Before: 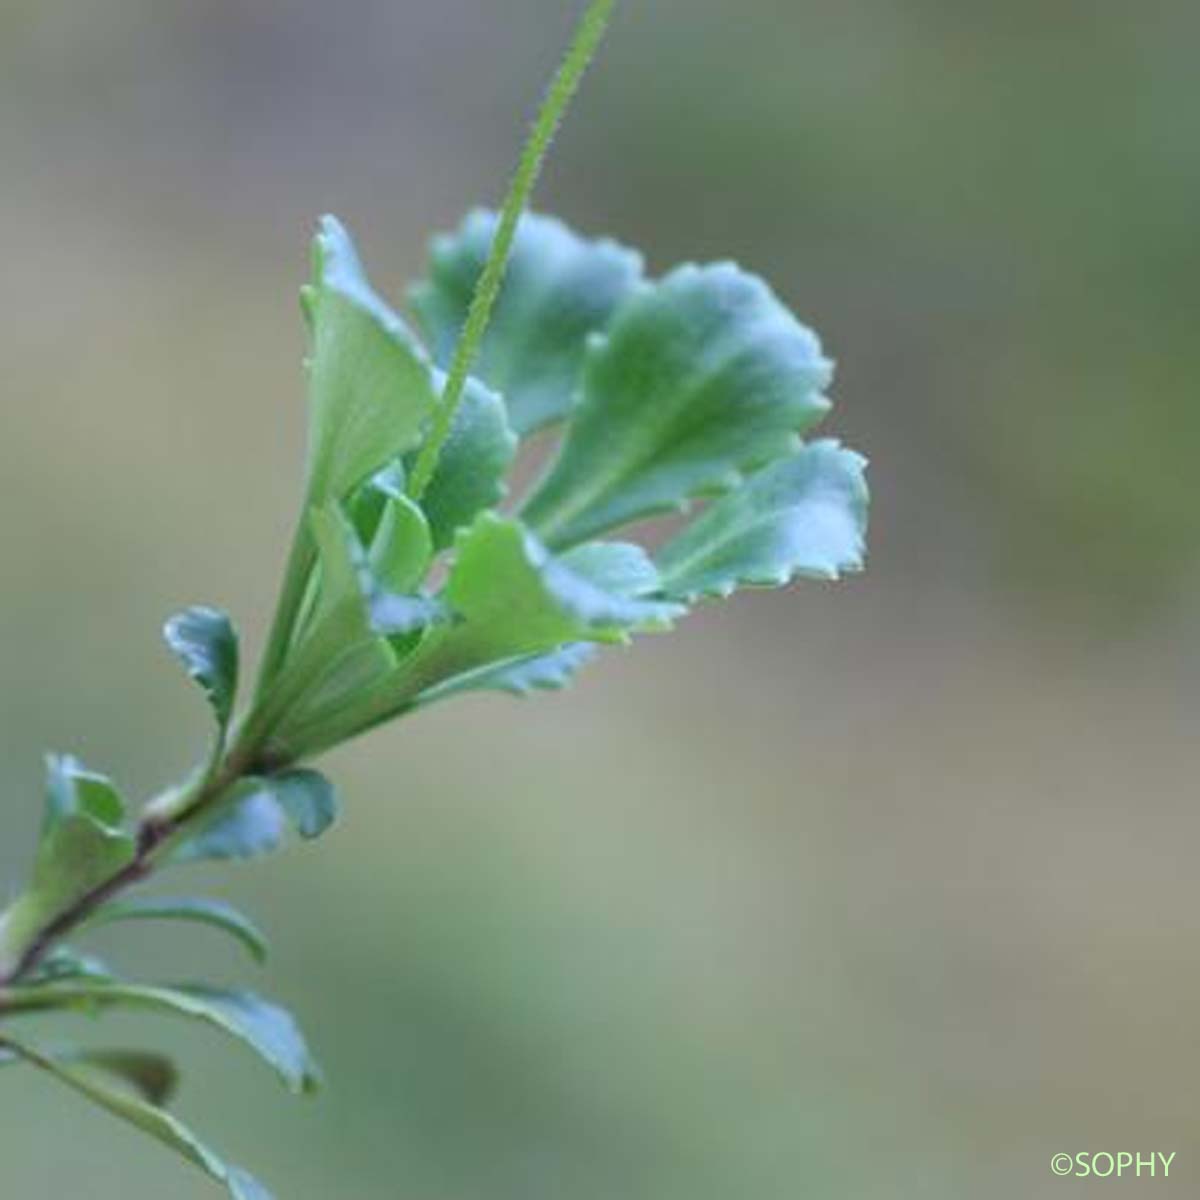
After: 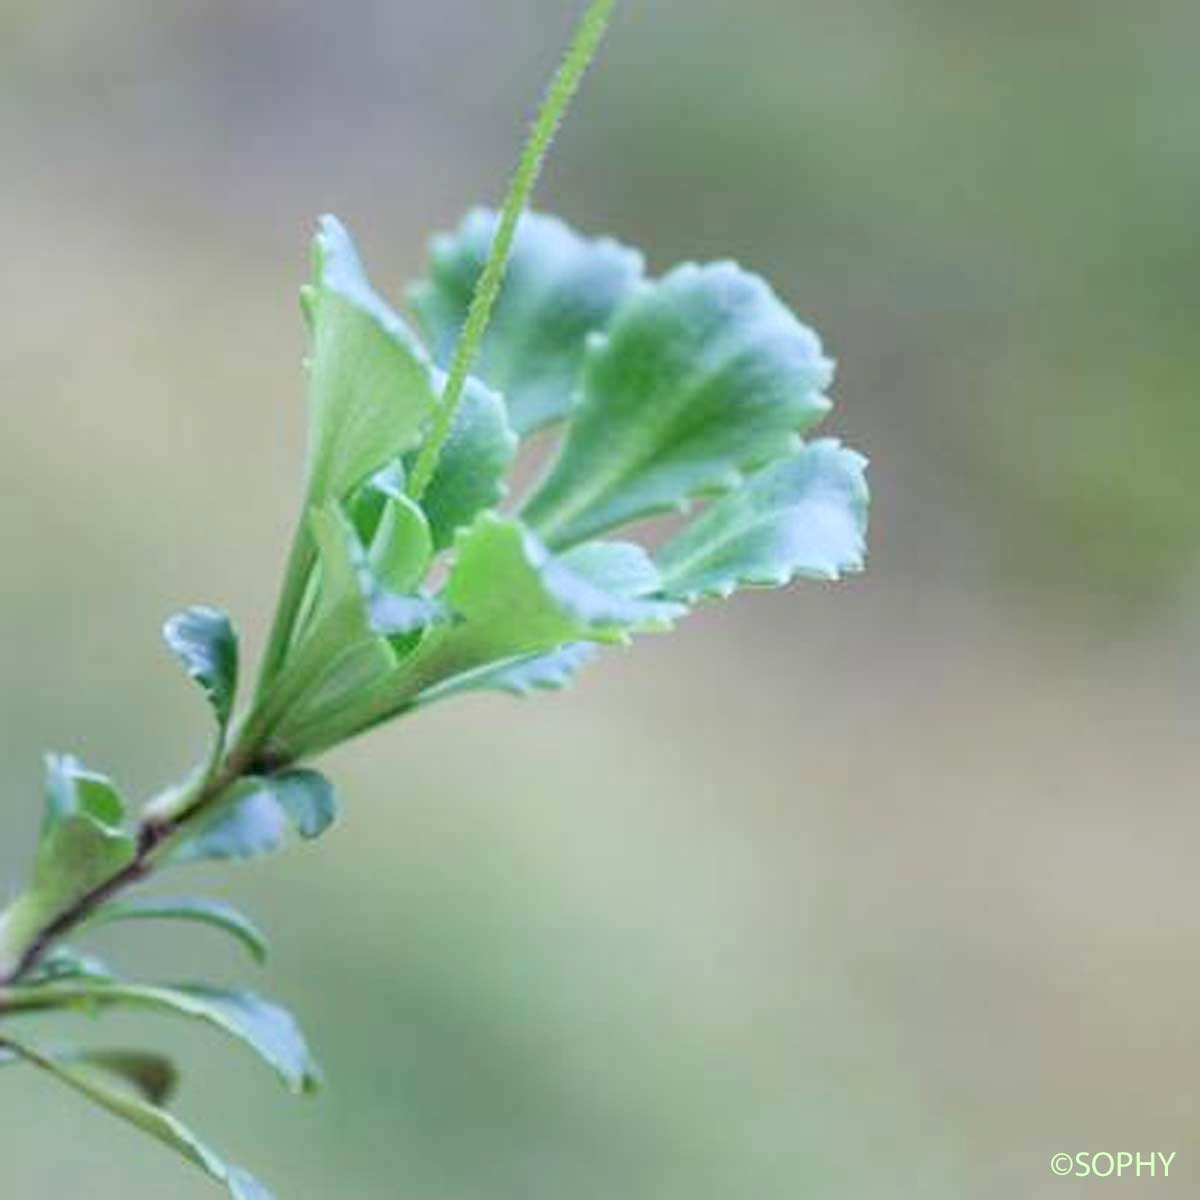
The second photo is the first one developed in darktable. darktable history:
local contrast: on, module defaults
exposure: black level correction 0.001, exposure 0.675 EV, compensate highlight preservation false
filmic rgb: white relative exposure 3.8 EV, hardness 4.35
